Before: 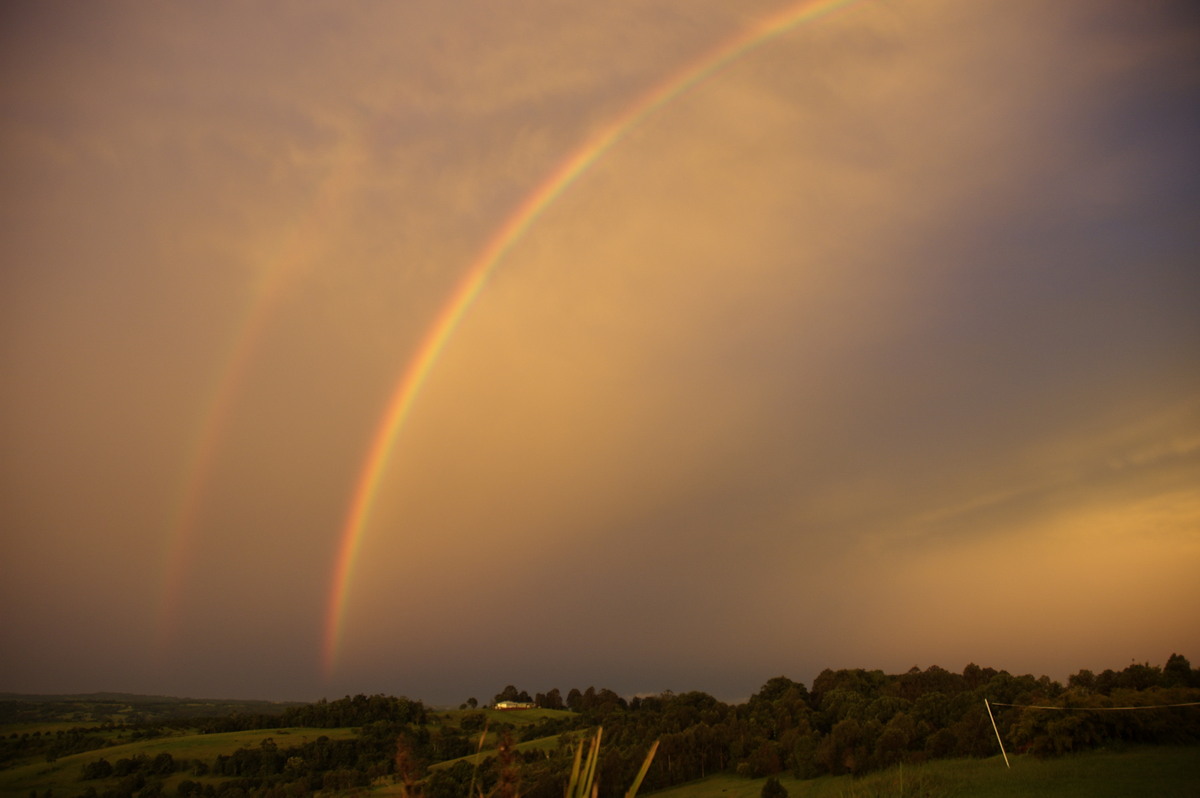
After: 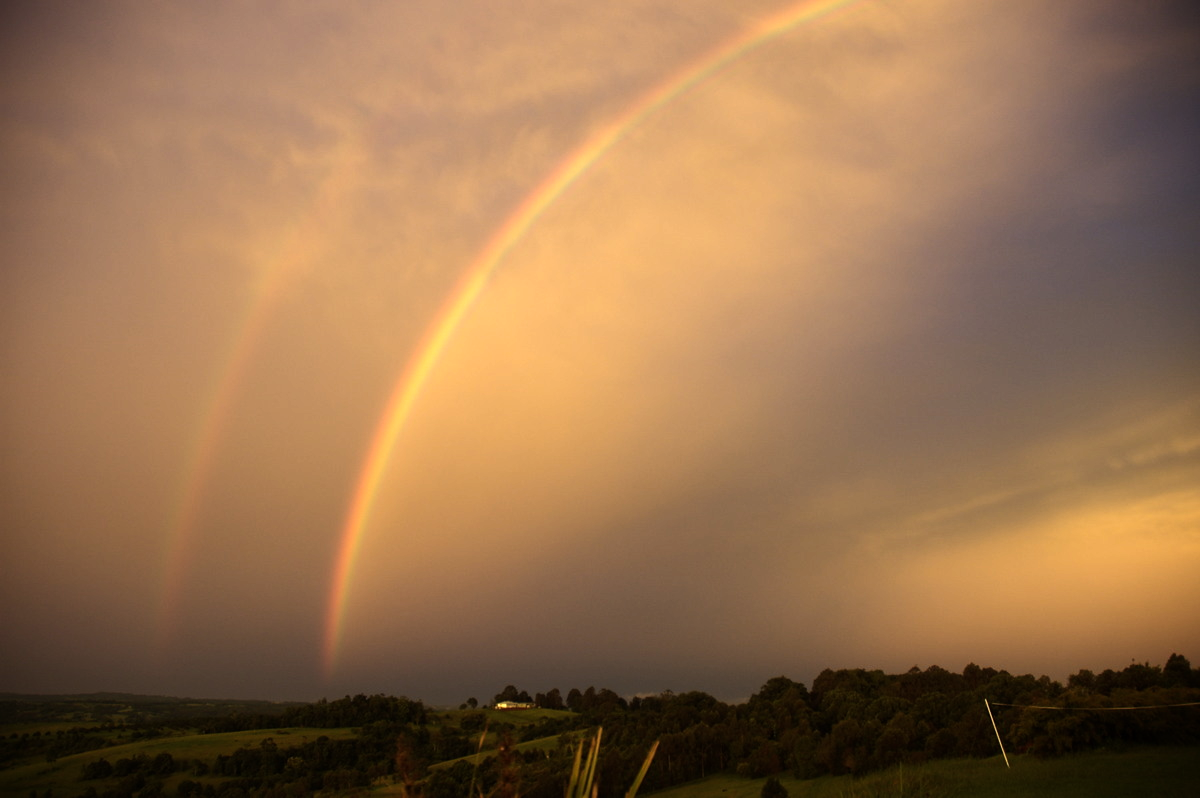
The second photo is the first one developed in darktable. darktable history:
tone equalizer: -8 EV -0.72 EV, -7 EV -0.686 EV, -6 EV -0.568 EV, -5 EV -0.384 EV, -3 EV 0.367 EV, -2 EV 0.6 EV, -1 EV 0.689 EV, +0 EV 0.772 EV, edges refinement/feathering 500, mask exposure compensation -1.57 EV, preserve details no
